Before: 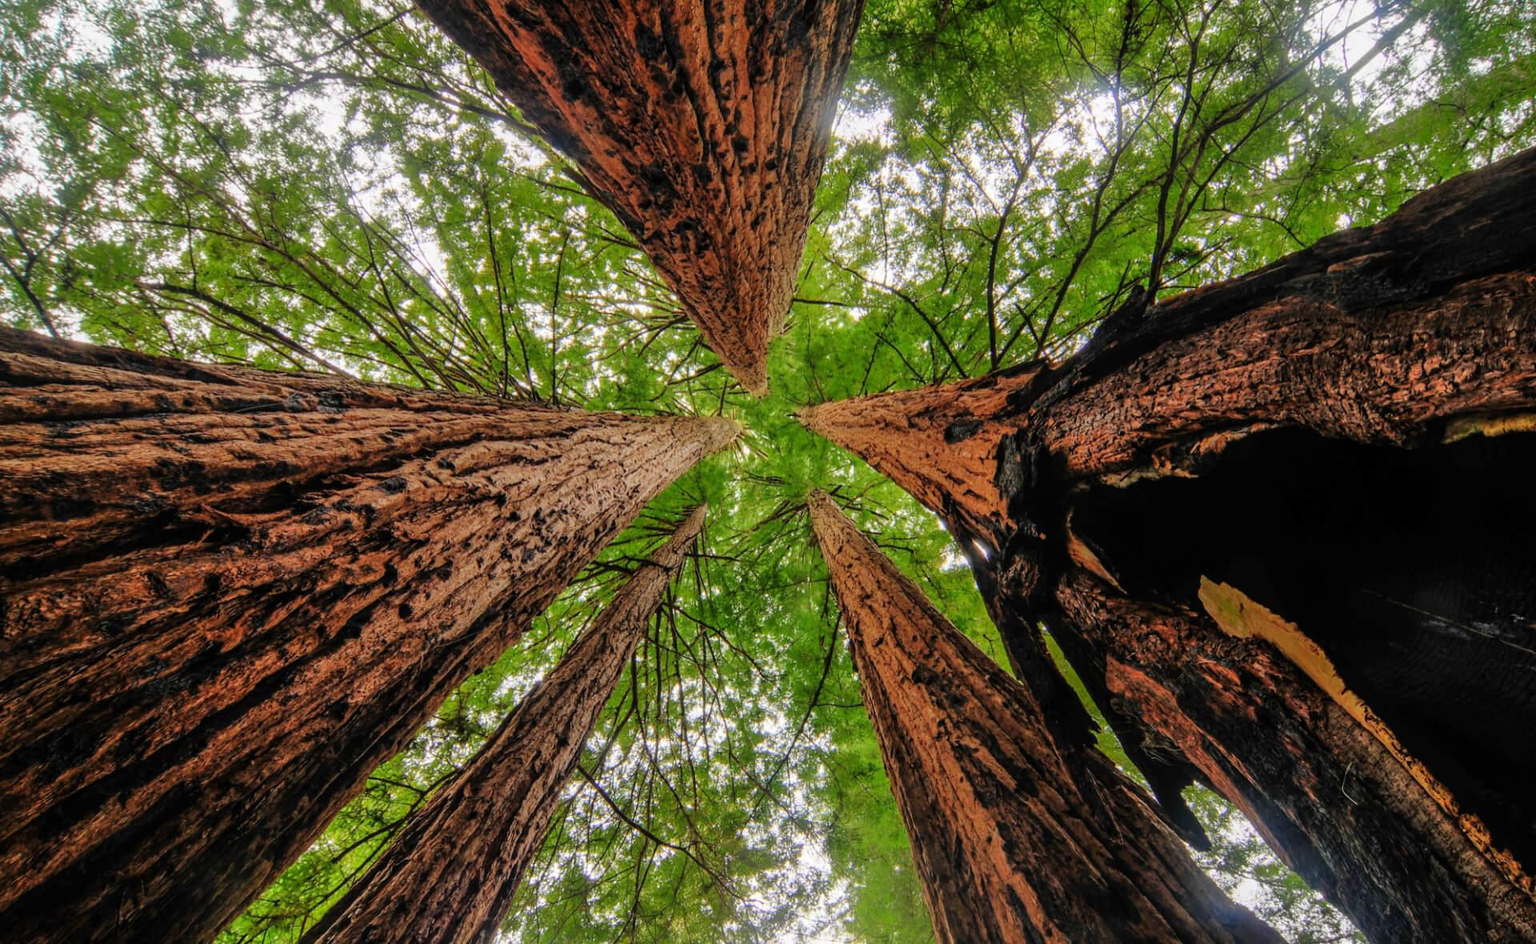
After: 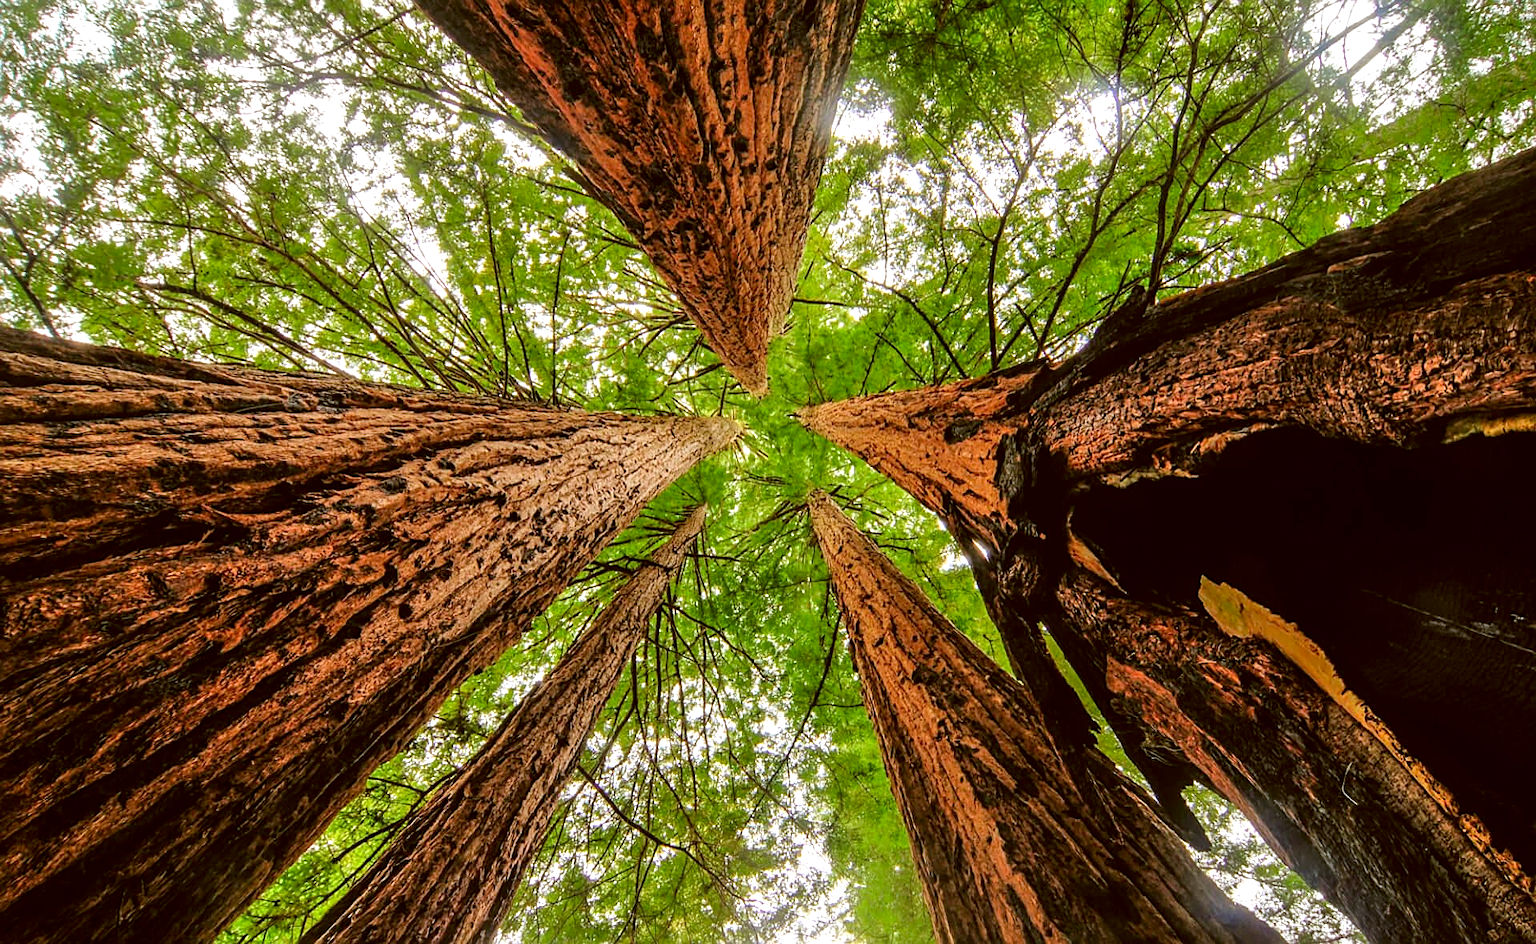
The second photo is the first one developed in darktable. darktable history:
exposure: black level correction 0.001, exposure 0.5 EV, compensate exposure bias true, compensate highlight preservation false
color correction: highlights a* -0.482, highlights b* 0.161, shadows a* 4.66, shadows b* 20.72
sharpen: on, module defaults
